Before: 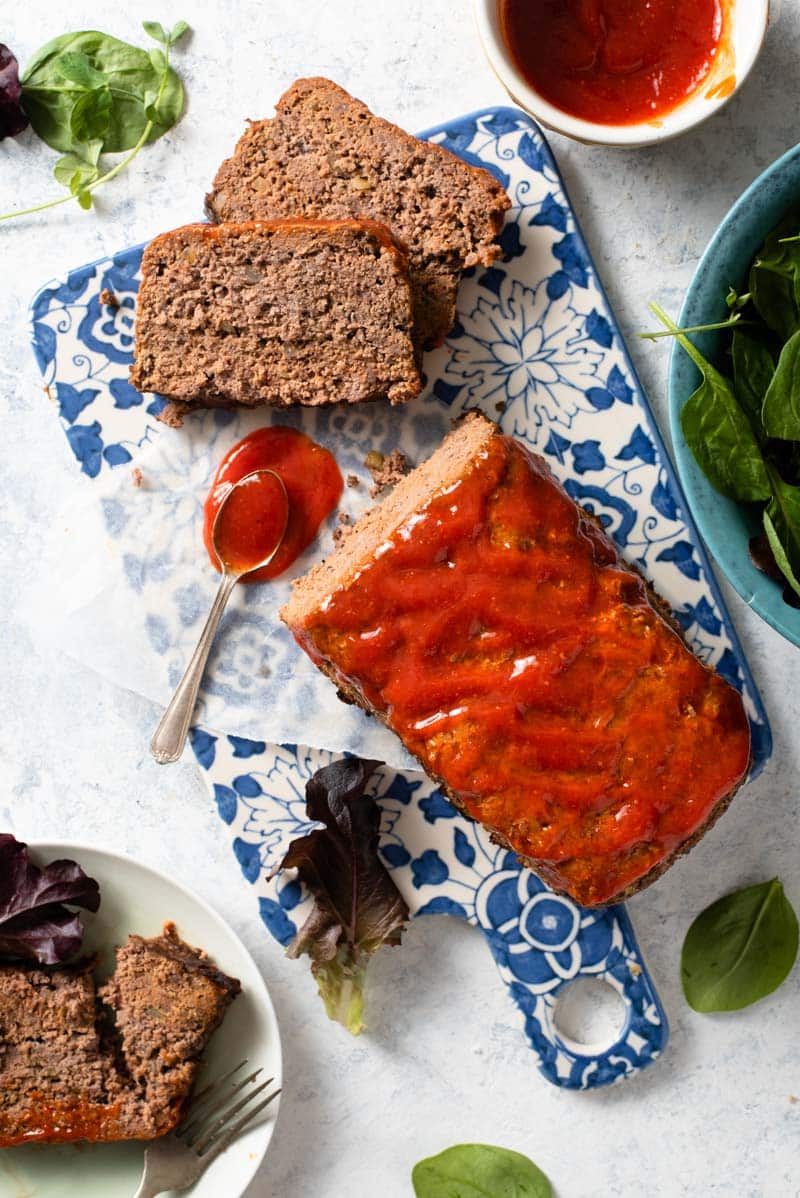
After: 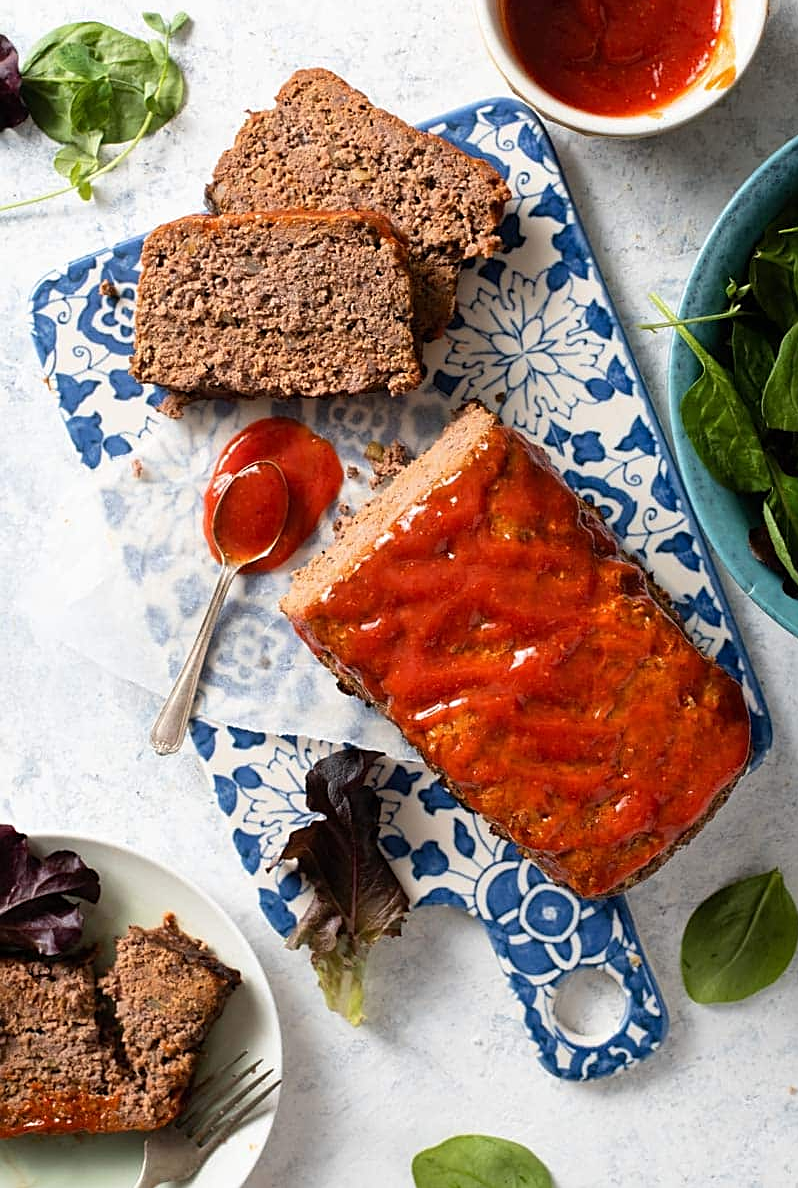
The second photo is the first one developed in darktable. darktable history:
crop: top 0.83%, right 0.029%
sharpen: on, module defaults
